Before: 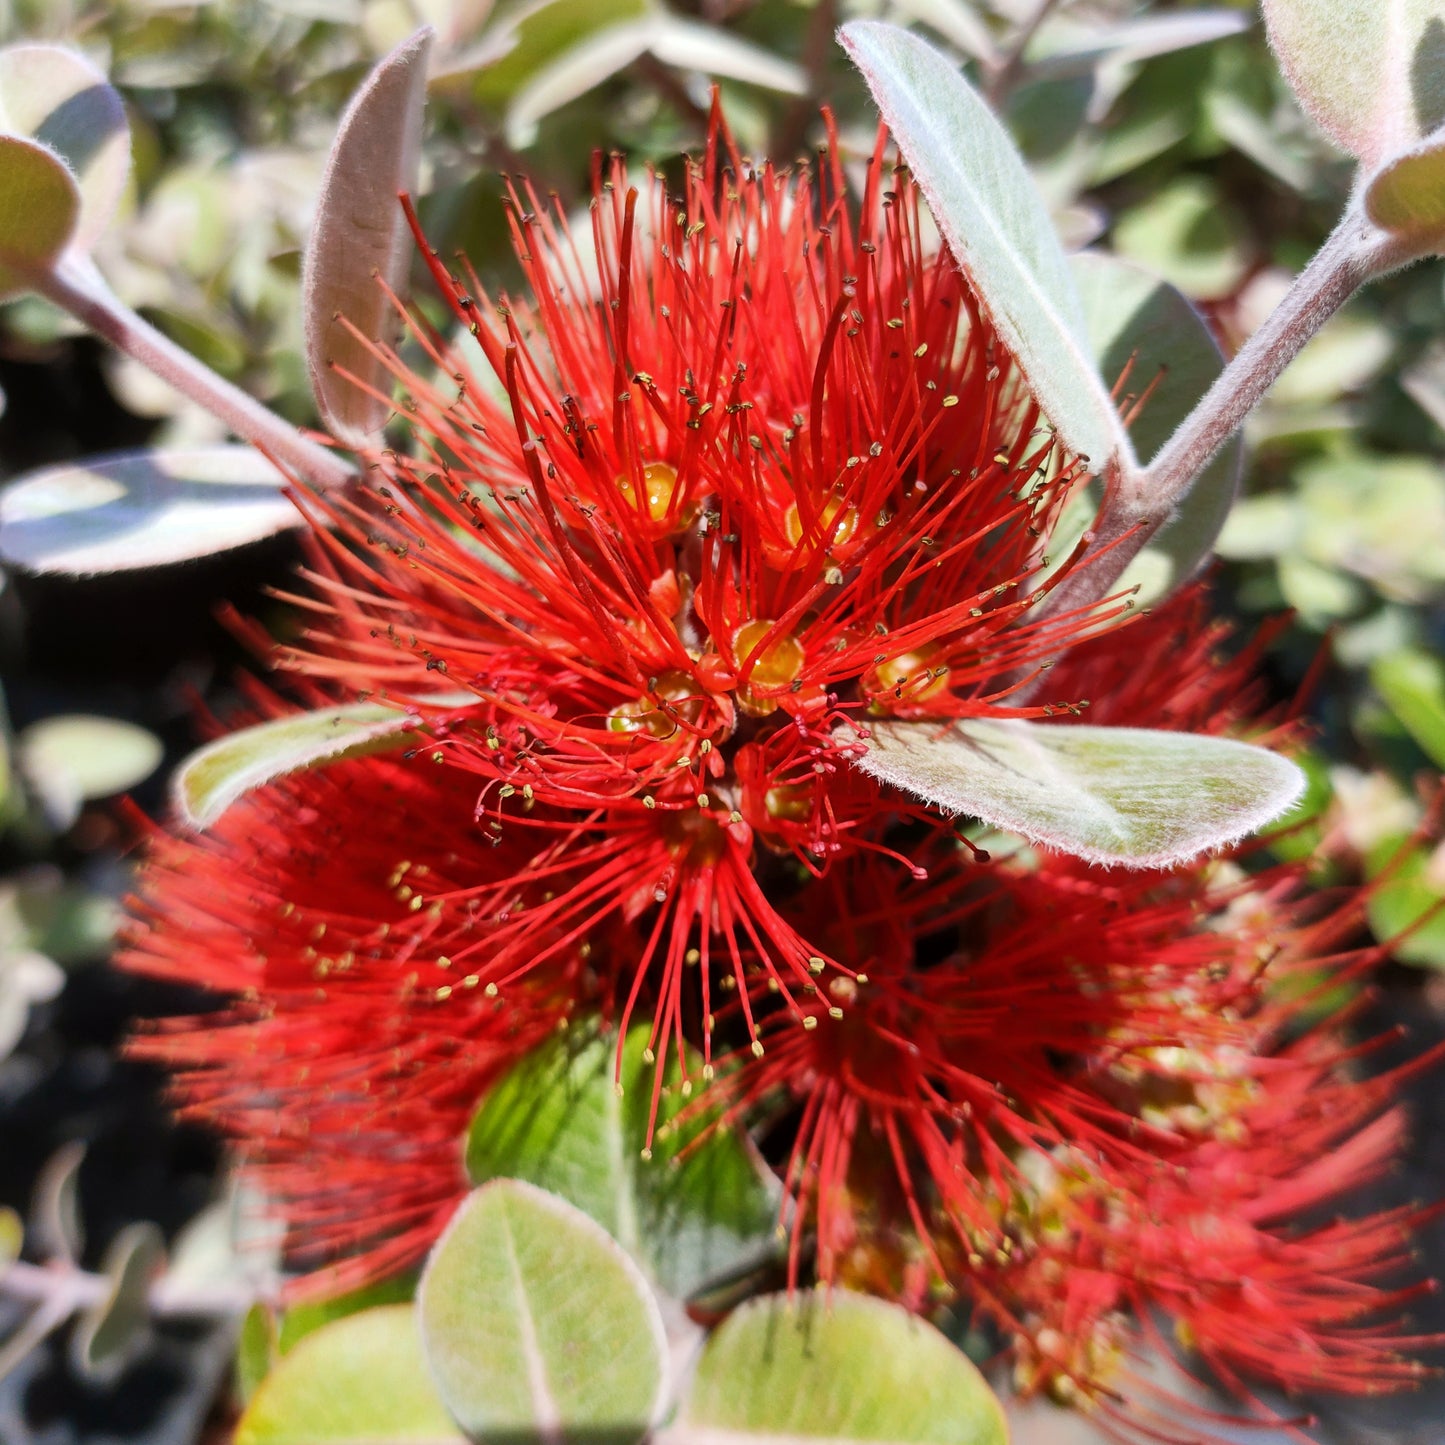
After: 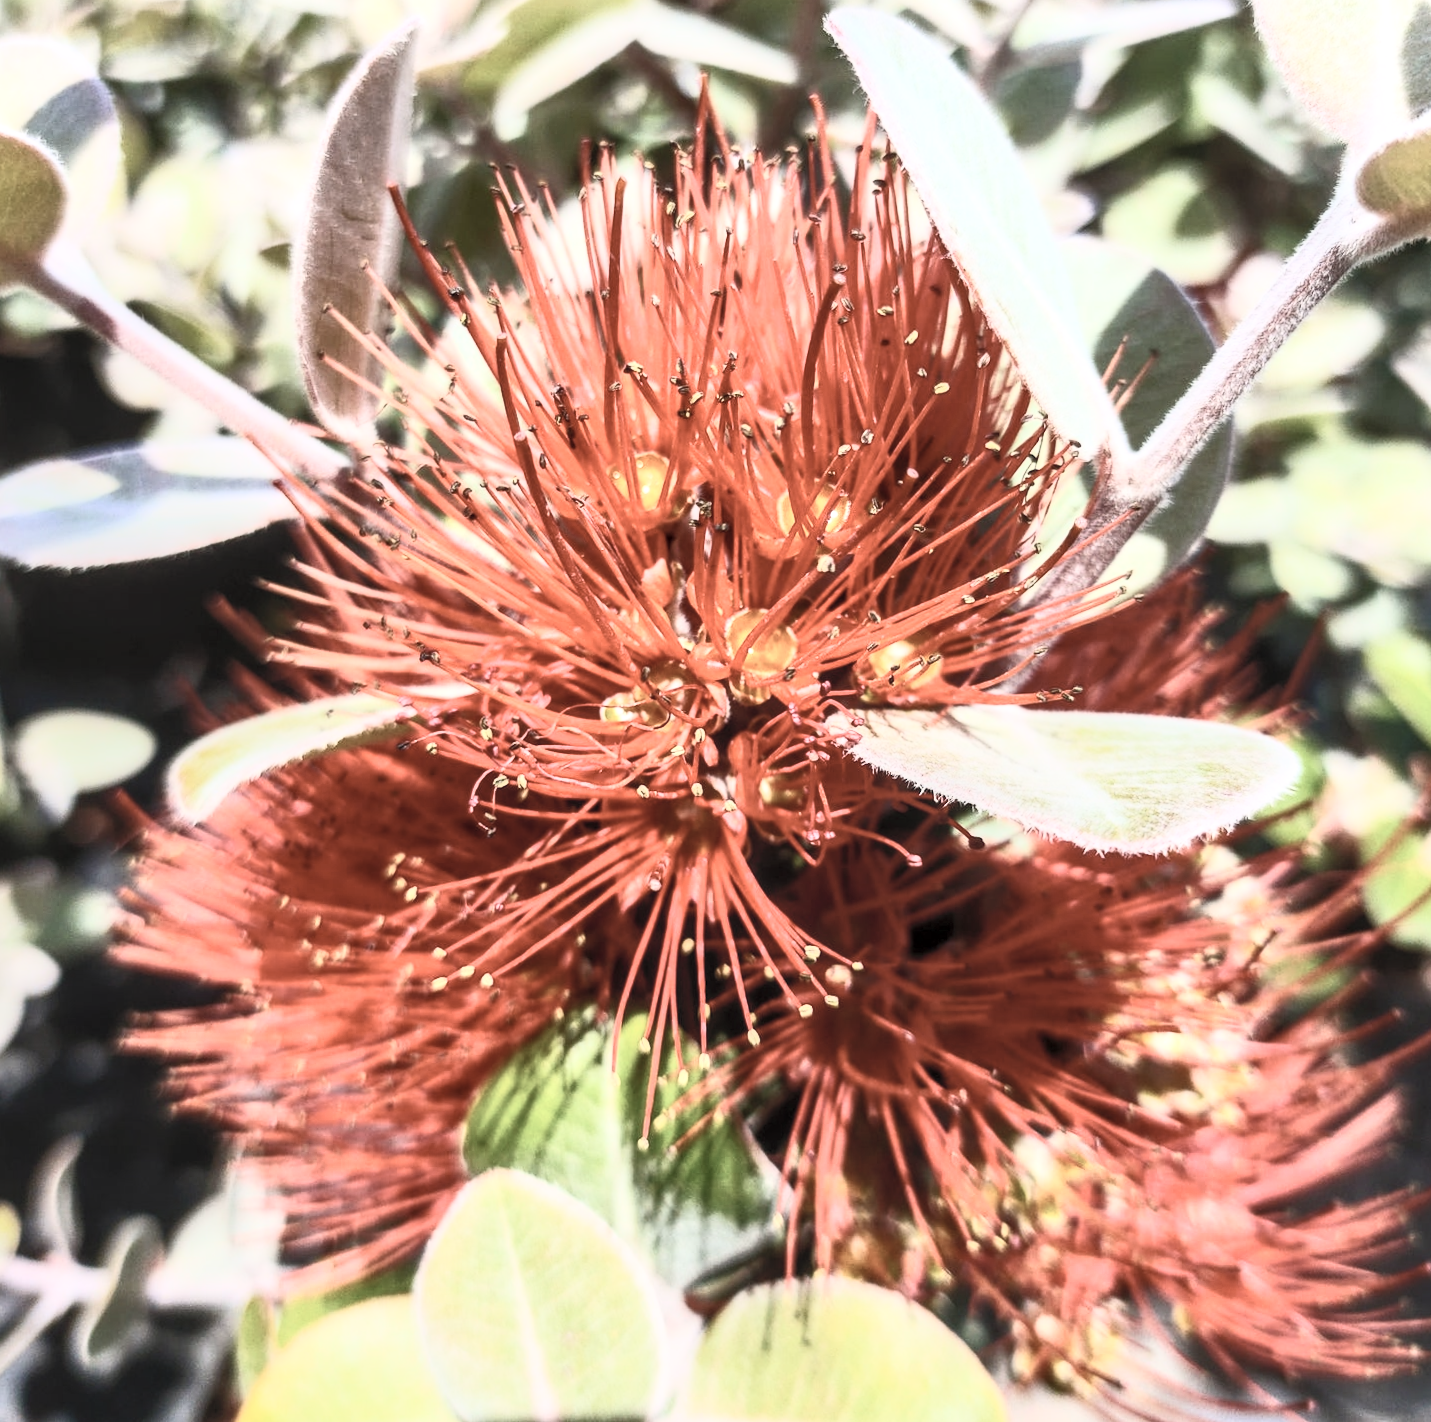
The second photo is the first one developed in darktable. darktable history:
contrast brightness saturation: contrast 0.57, brightness 0.57, saturation -0.34
local contrast: on, module defaults
rotate and perspective: rotation -0.45°, automatic cropping original format, crop left 0.008, crop right 0.992, crop top 0.012, crop bottom 0.988
